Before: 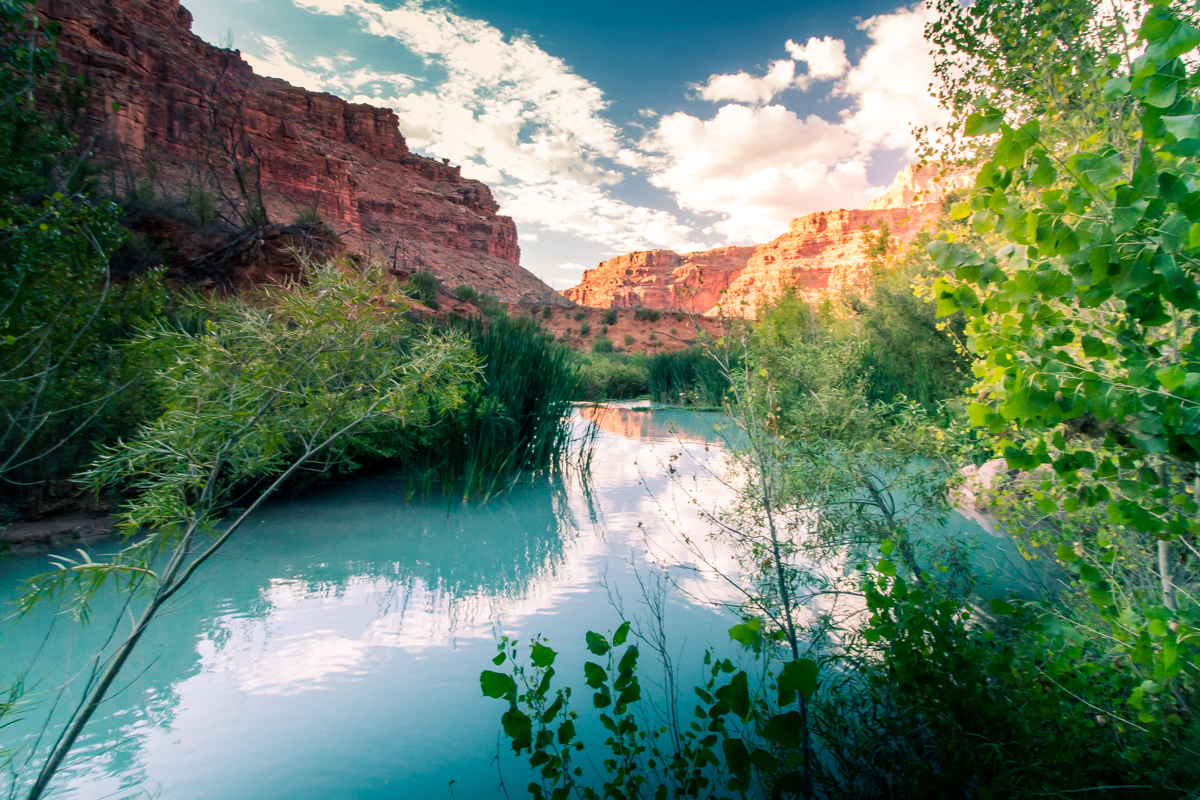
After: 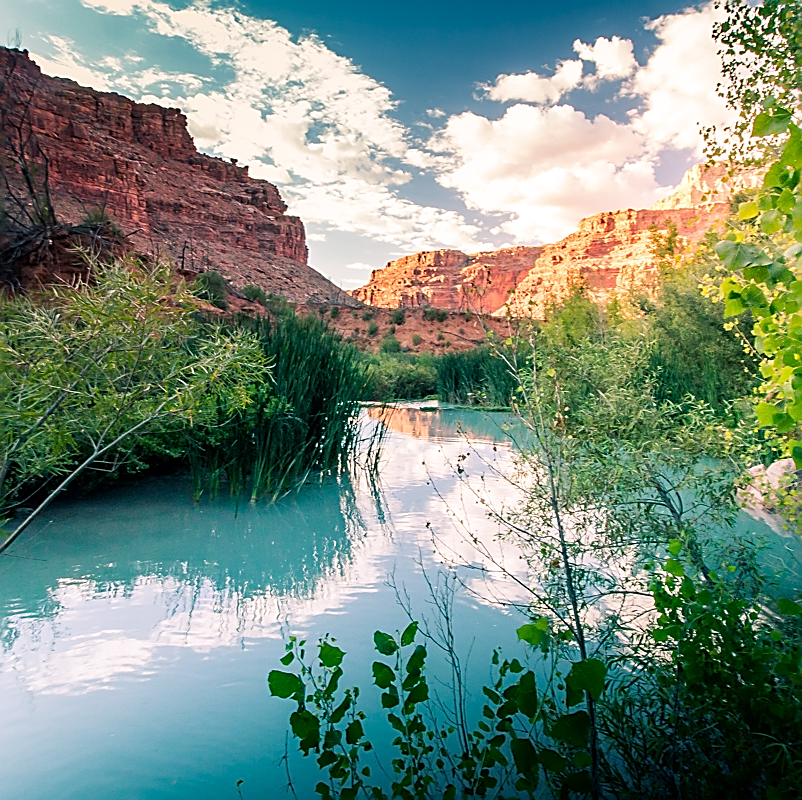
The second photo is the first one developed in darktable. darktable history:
sharpen: radius 1.67, amount 1.283
crop and rotate: left 17.746%, right 15.419%
